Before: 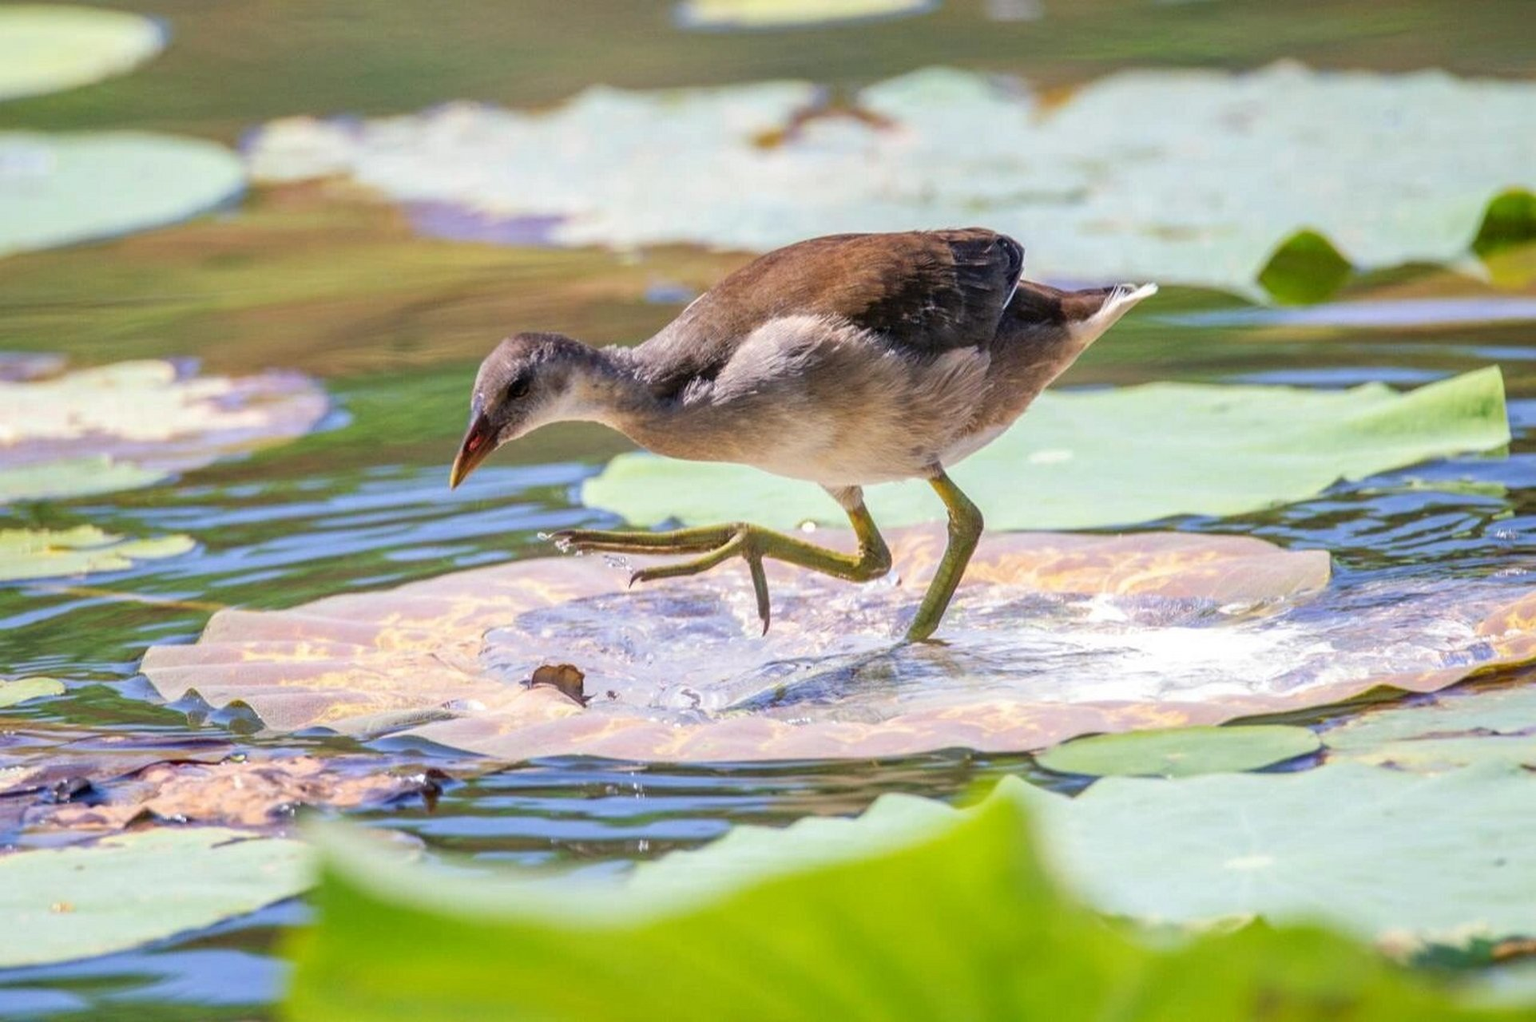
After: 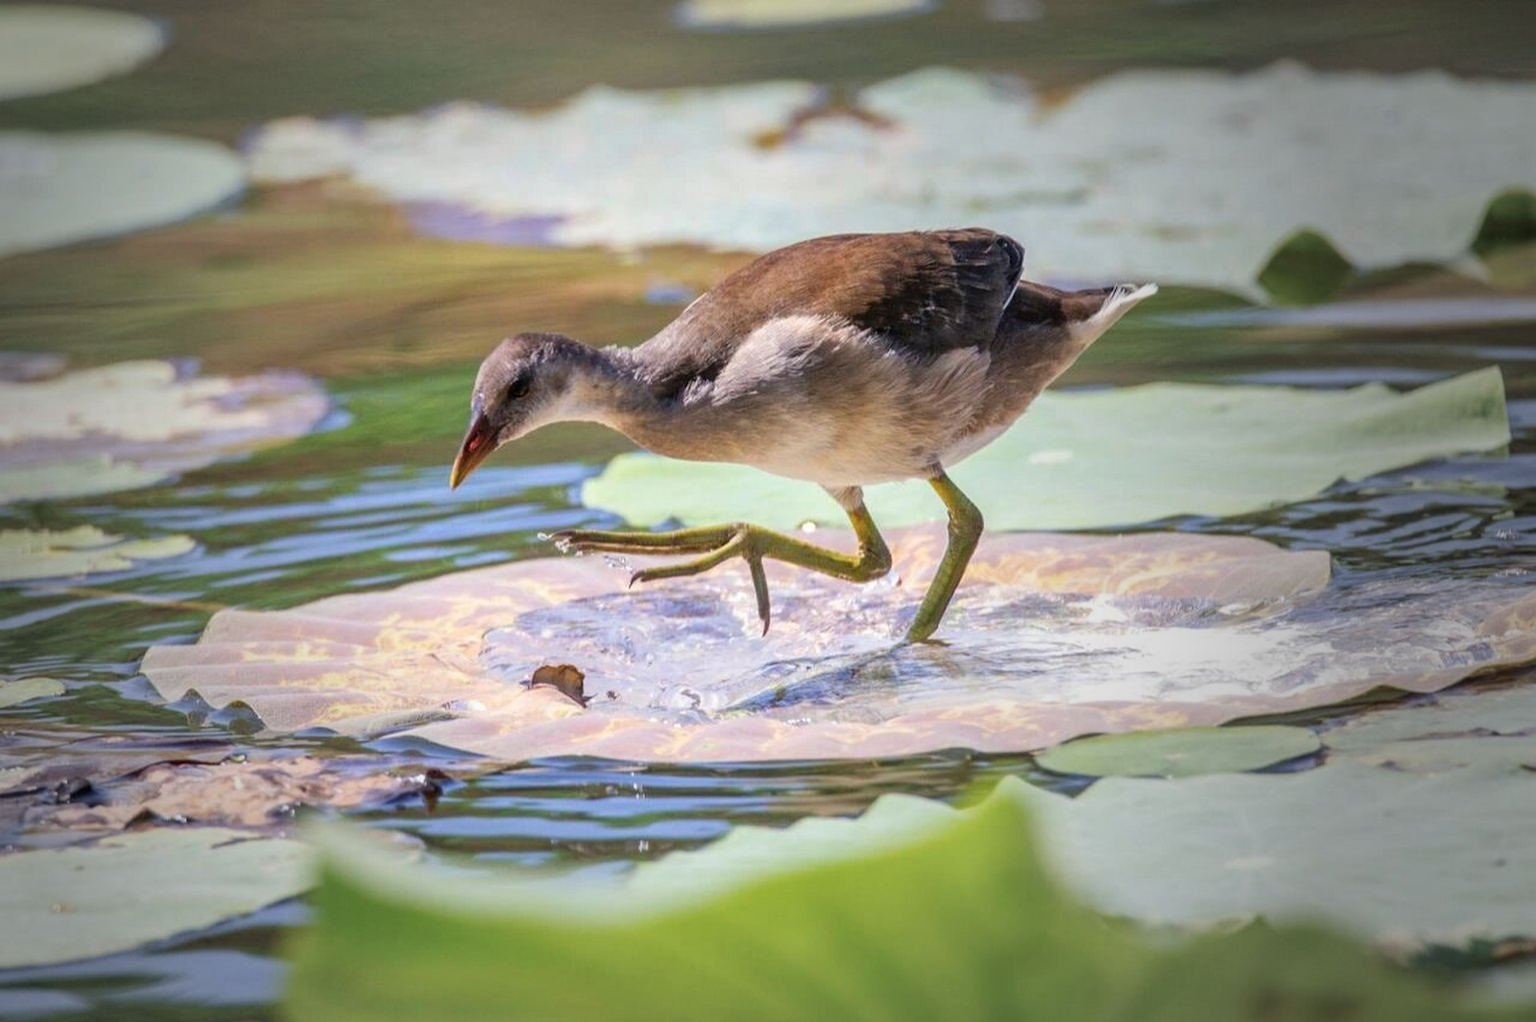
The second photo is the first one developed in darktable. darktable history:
vignetting: fall-off start 33.76%, fall-off radius 64.94%, brightness -0.575, center (-0.12, -0.002), width/height ratio 0.959
tone equalizer: on, module defaults
